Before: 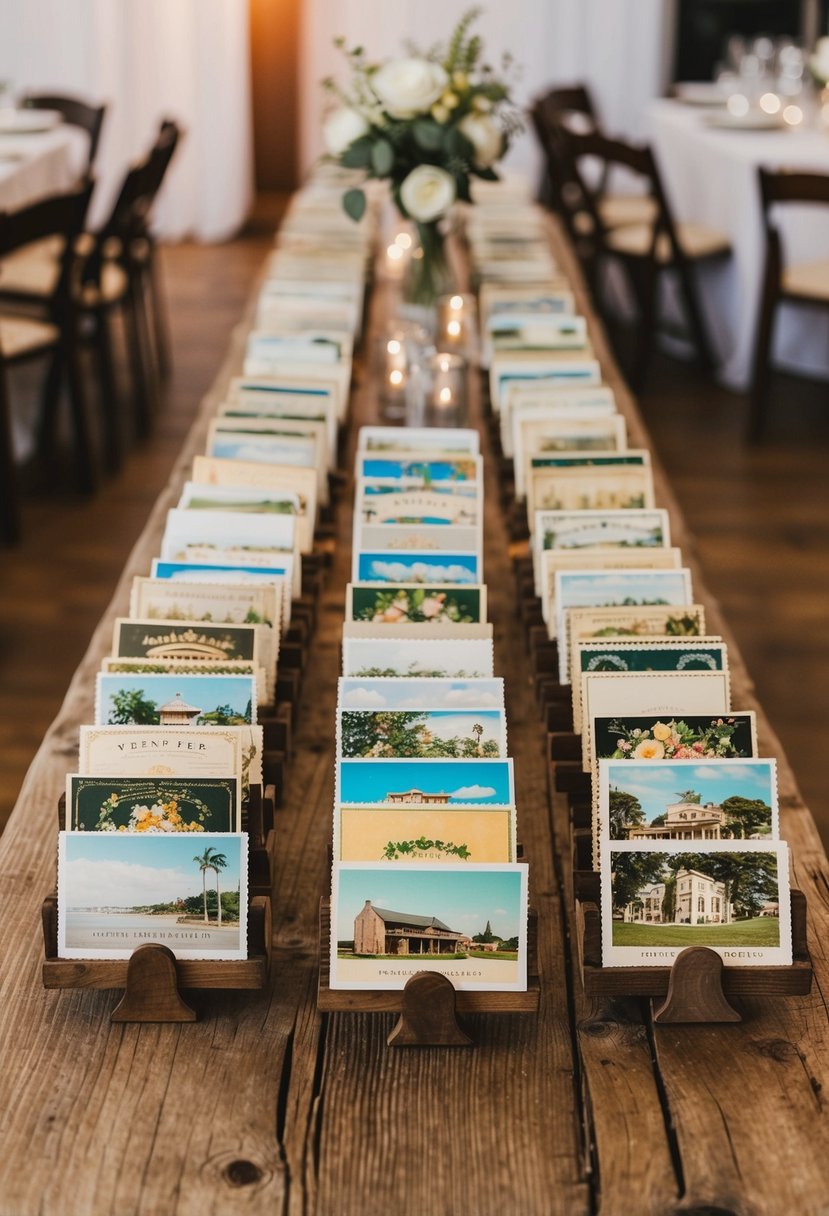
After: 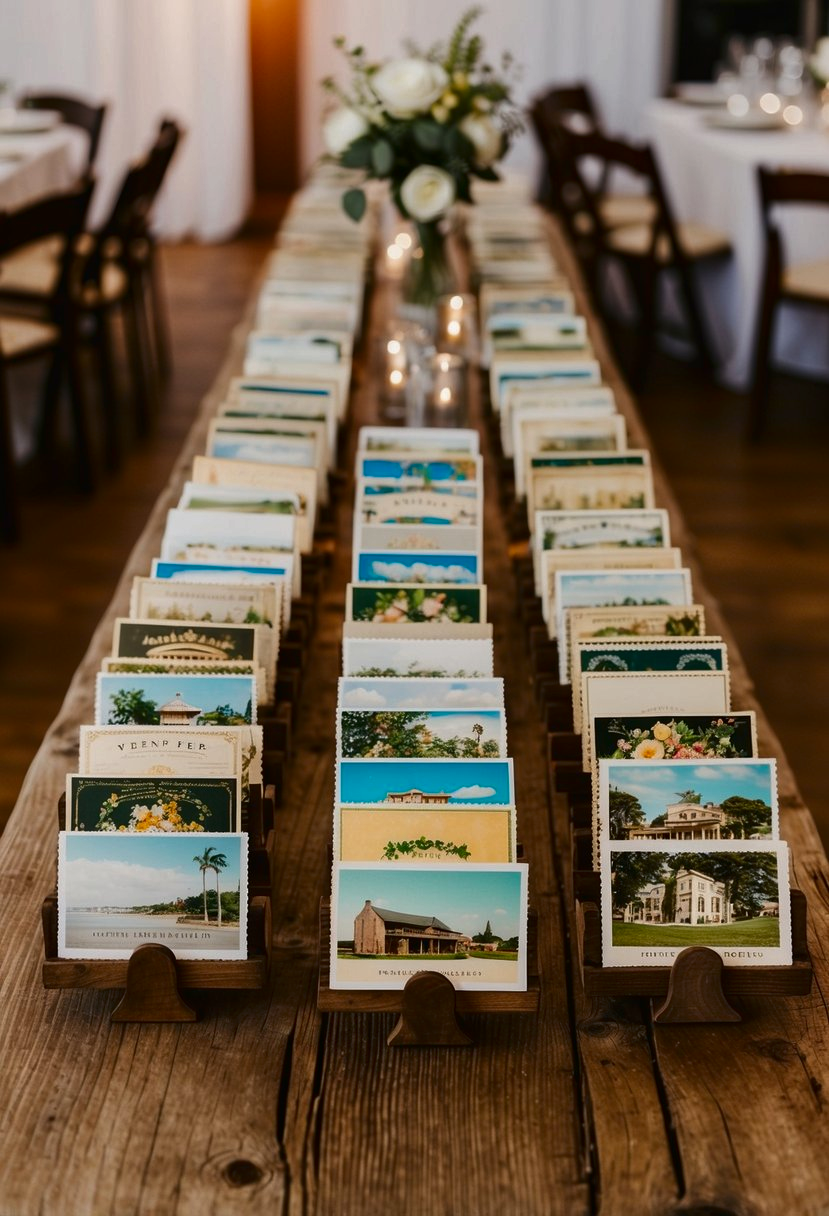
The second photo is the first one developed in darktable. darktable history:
contrast brightness saturation: brightness -0.198, saturation 0.081
